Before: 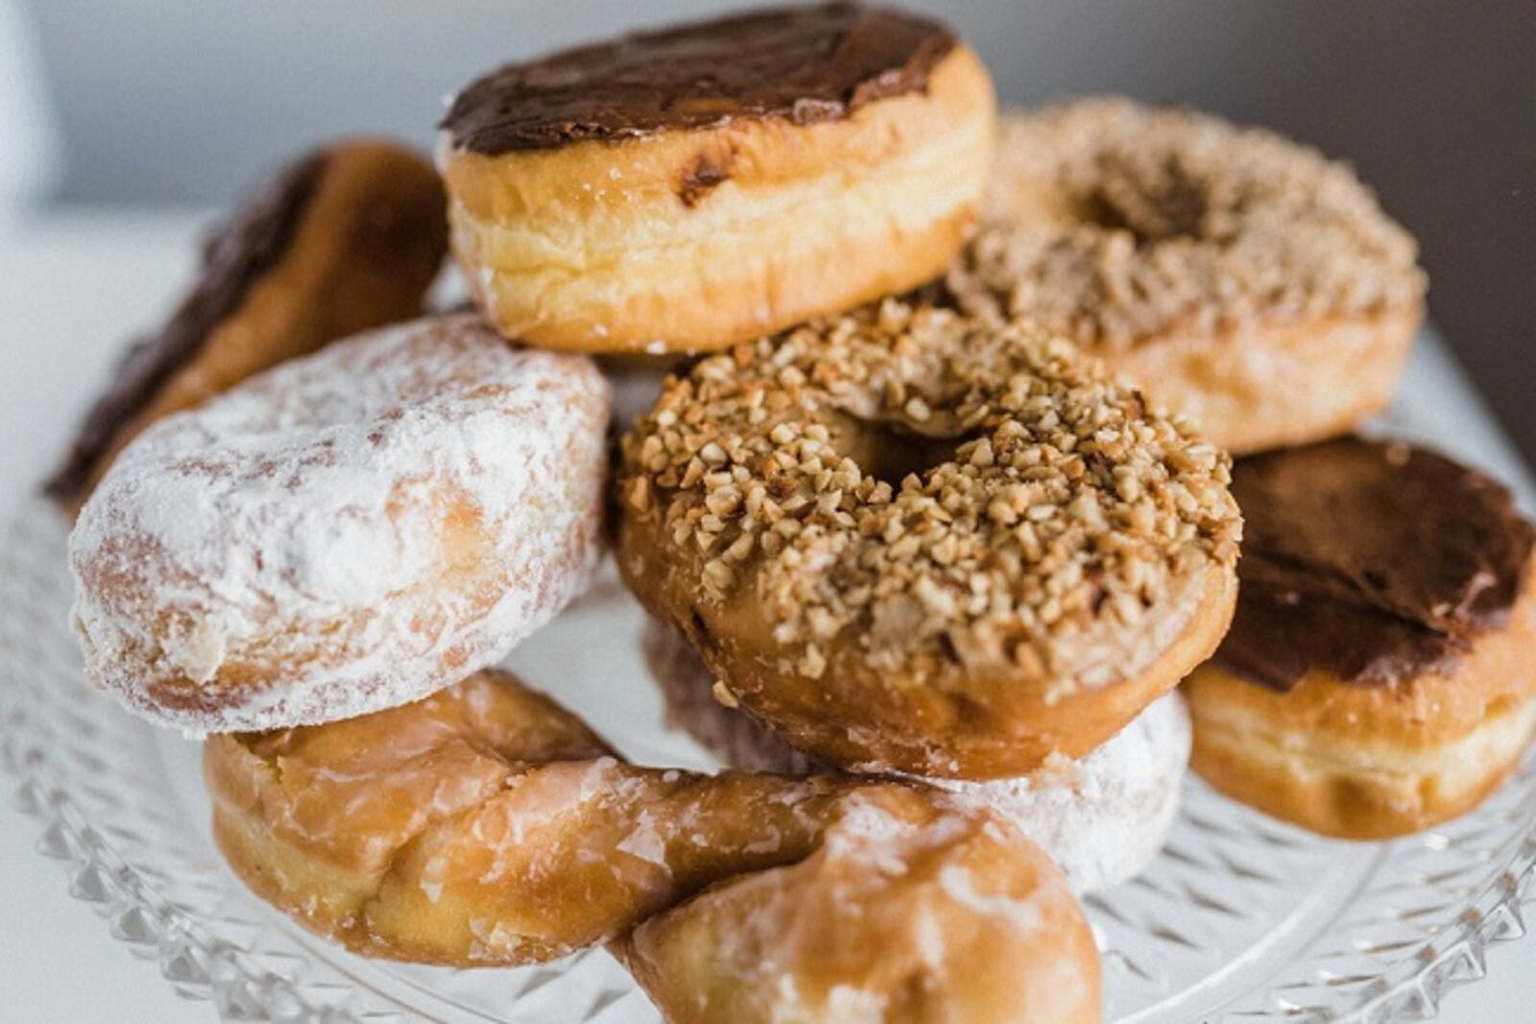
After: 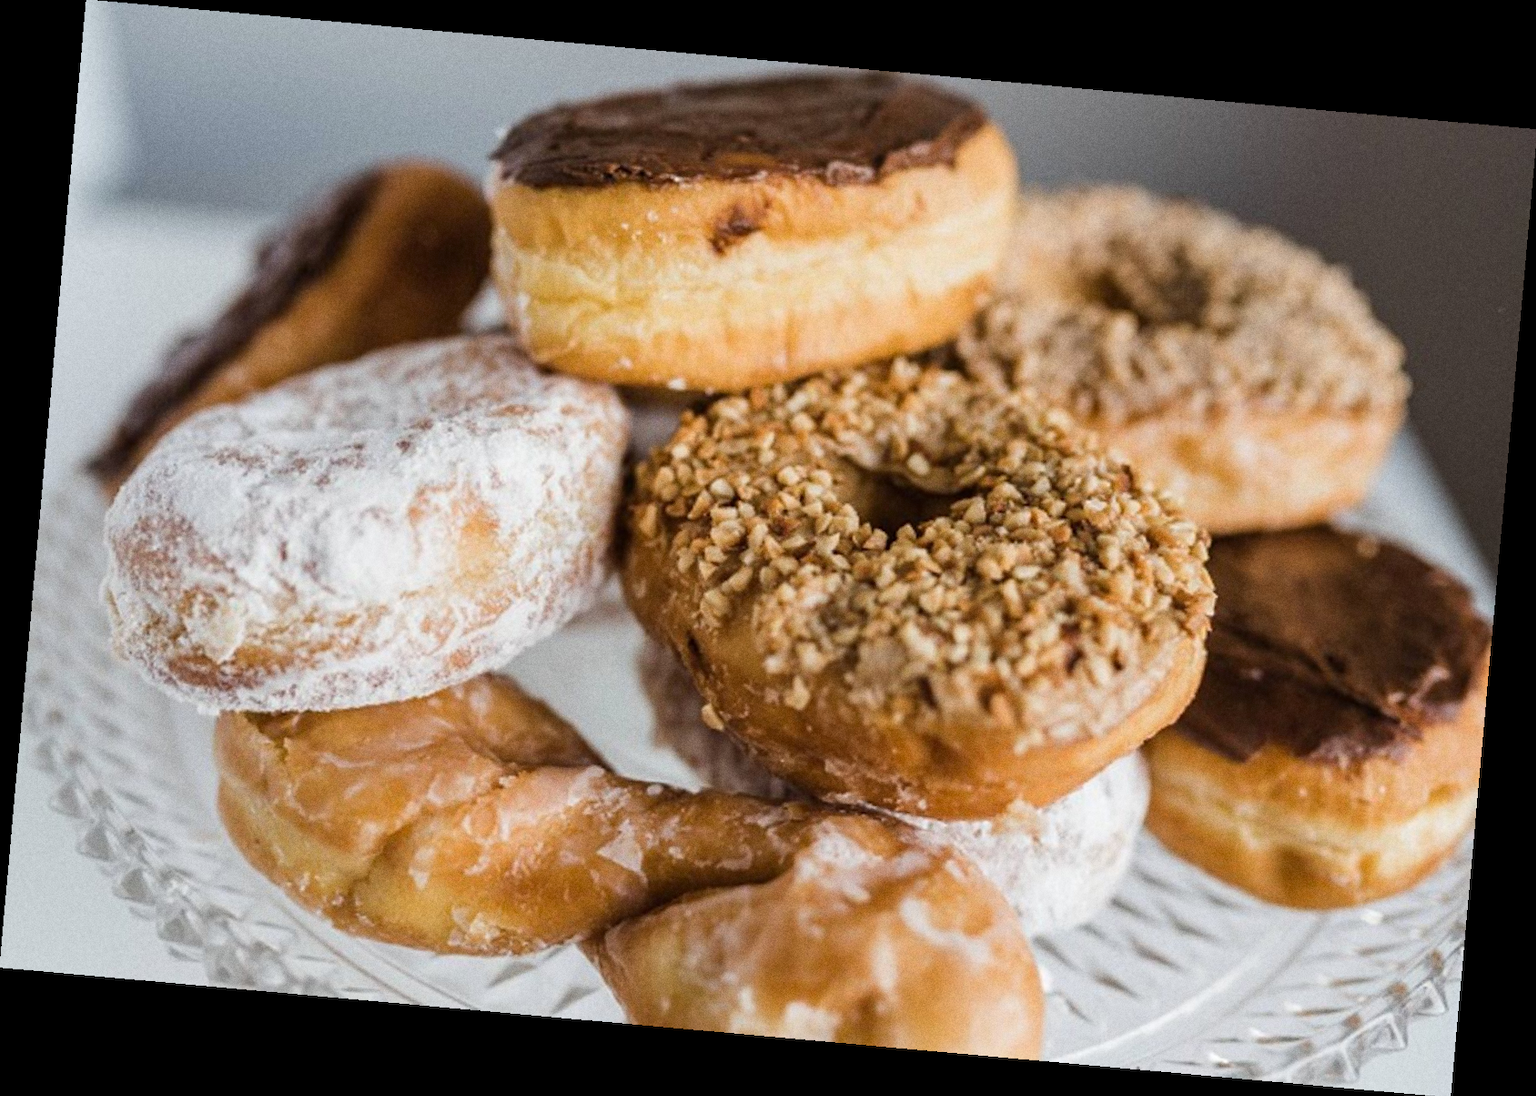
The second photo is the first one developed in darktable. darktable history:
rotate and perspective: rotation 5.12°, automatic cropping off
grain: coarseness 0.09 ISO
